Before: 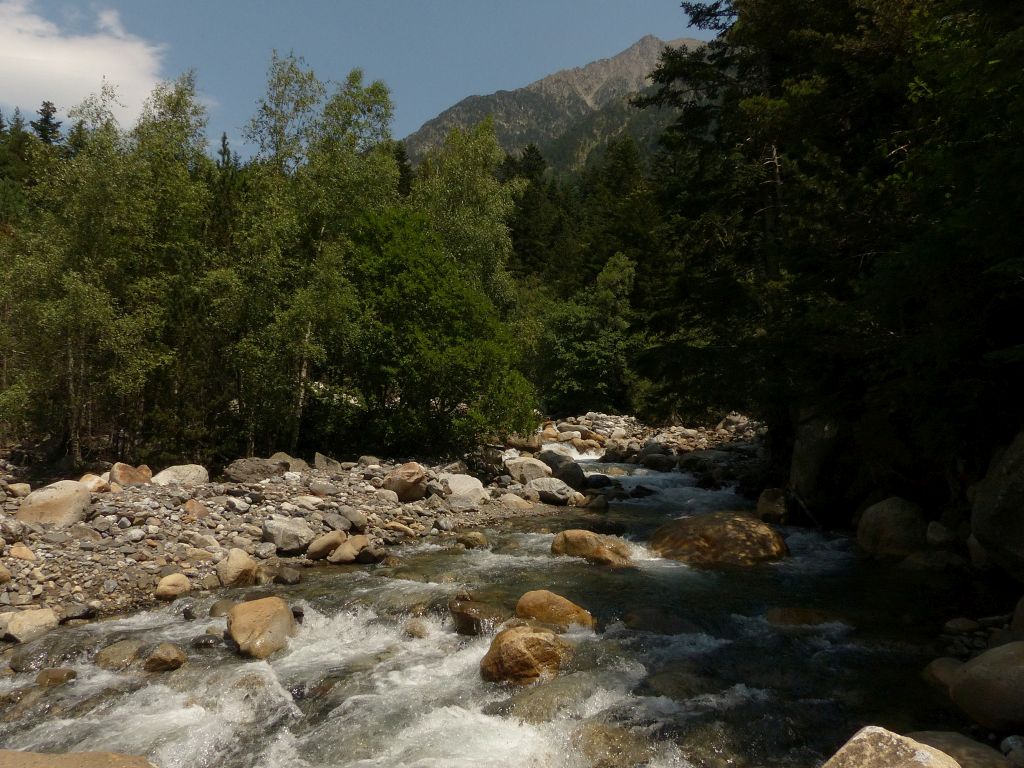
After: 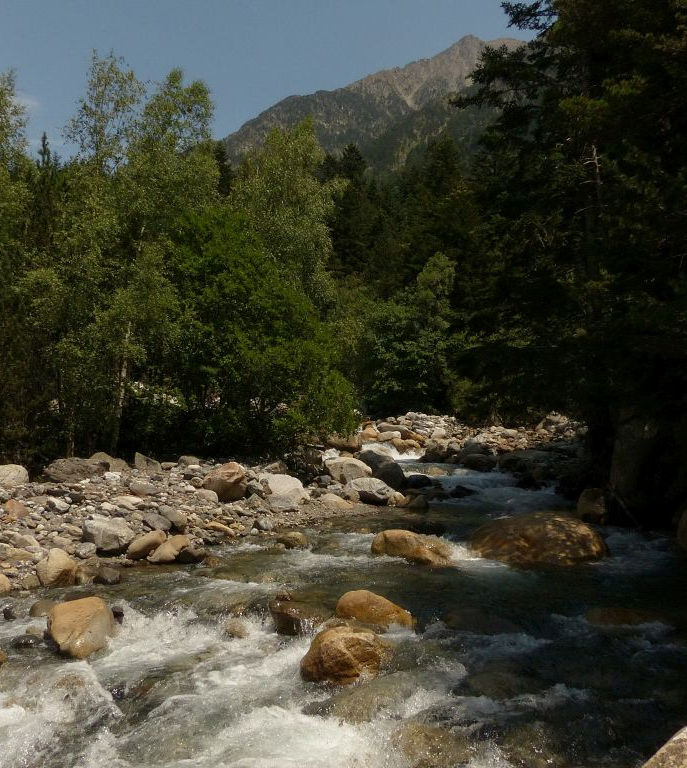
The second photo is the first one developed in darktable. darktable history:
local contrast: mode bilateral grid, contrast 20, coarseness 50, detail 103%, midtone range 0.2
crop and rotate: left 17.602%, right 15.297%
